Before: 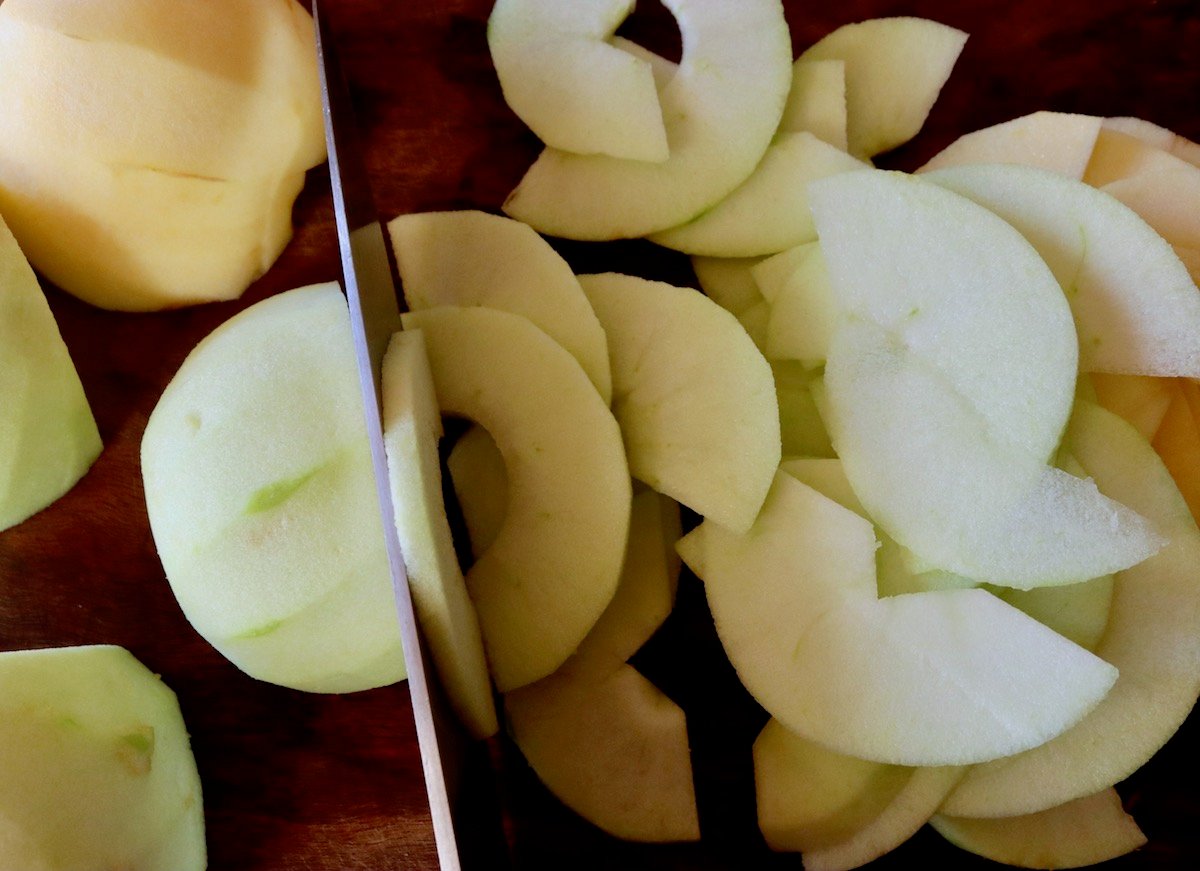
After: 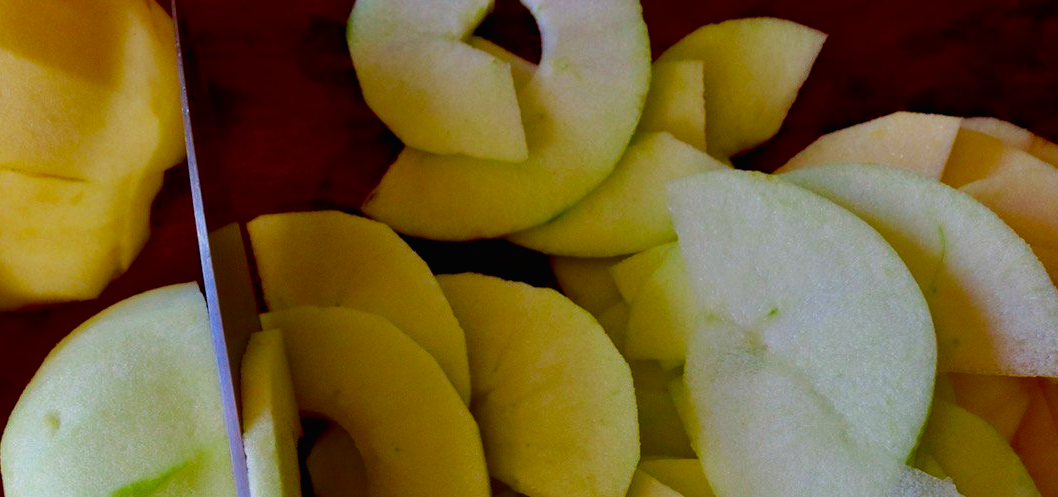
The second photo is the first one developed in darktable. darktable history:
crop and rotate: left 11.752%, bottom 42.902%
haze removal: compatibility mode true, adaptive false
tone equalizer: smoothing diameter 2.2%, edges refinement/feathering 24.38, mask exposure compensation -1.57 EV, filter diffusion 5
color zones: curves: ch0 [(0, 0.5) (0.125, 0.4) (0.25, 0.5) (0.375, 0.4) (0.5, 0.4) (0.625, 0.35) (0.75, 0.35) (0.875, 0.5)]; ch1 [(0, 0.35) (0.125, 0.45) (0.25, 0.35) (0.375, 0.35) (0.5, 0.35) (0.625, 0.35) (0.75, 0.45) (0.875, 0.35)]; ch2 [(0, 0.6) (0.125, 0.5) (0.25, 0.5) (0.375, 0.6) (0.5, 0.6) (0.625, 0.5) (0.75, 0.5) (0.875, 0.5)], mix -63.47%
color balance rgb: global offset › luminance 0.499%, global offset › hue 56.11°, linear chroma grading › global chroma 9.963%, perceptual saturation grading › global saturation 0.652%, perceptual saturation grading › mid-tones 6.423%, perceptual saturation grading › shadows 72.067%, global vibrance 19.328%
contrast brightness saturation: brightness -0.246, saturation 0.199
